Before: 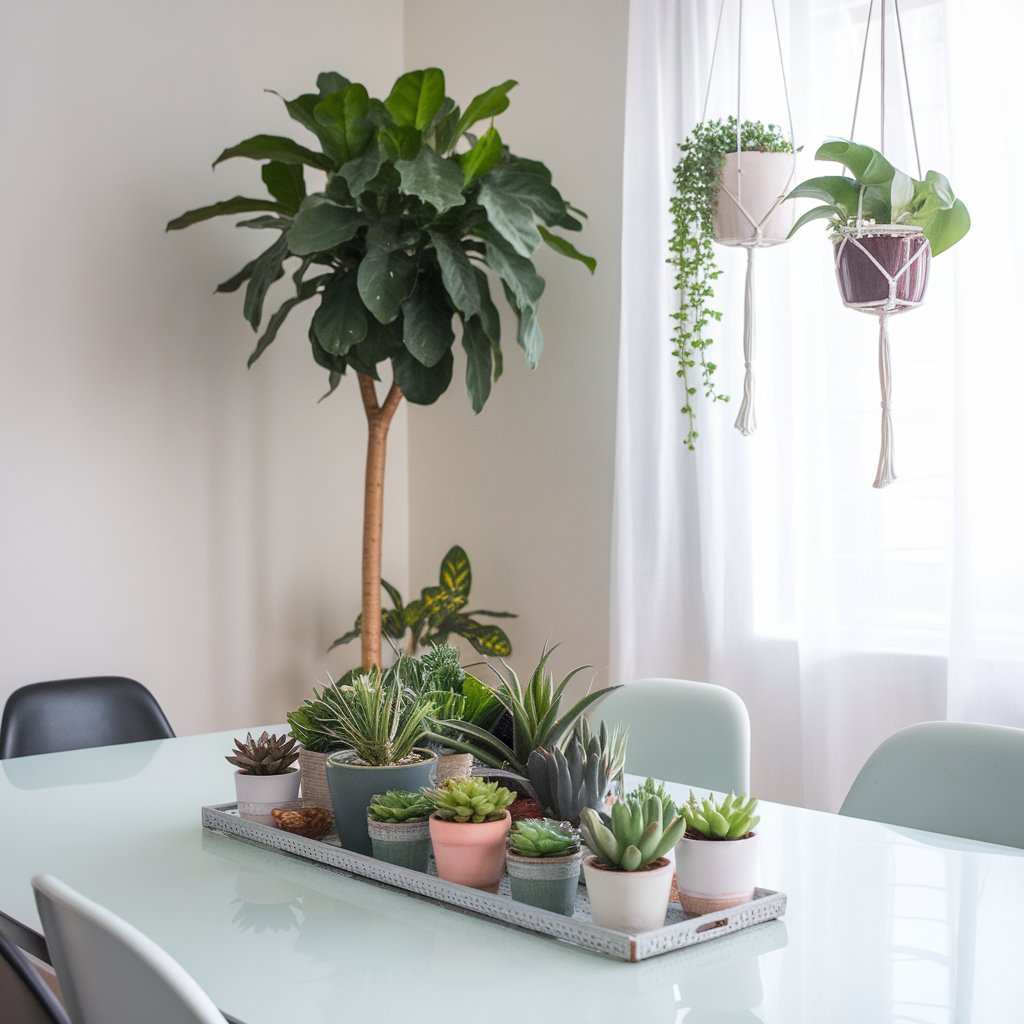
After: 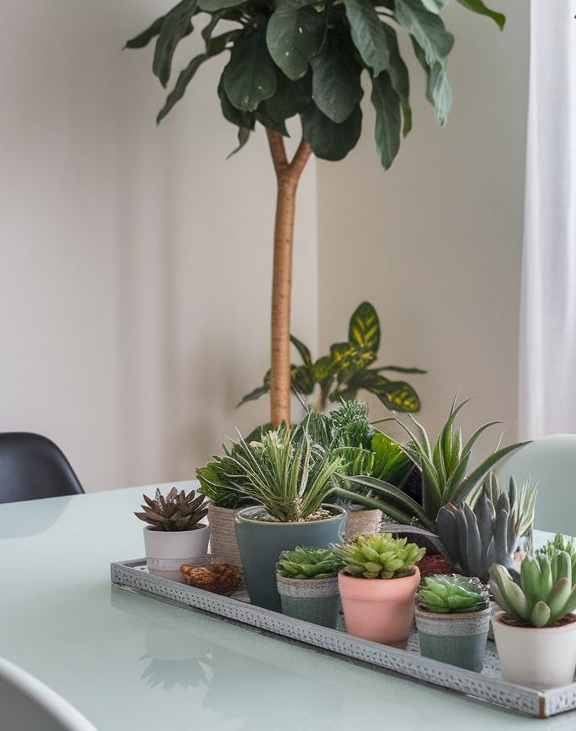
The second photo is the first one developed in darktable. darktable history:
crop: left 8.966%, top 23.852%, right 34.699%, bottom 4.703%
shadows and highlights: soften with gaussian
